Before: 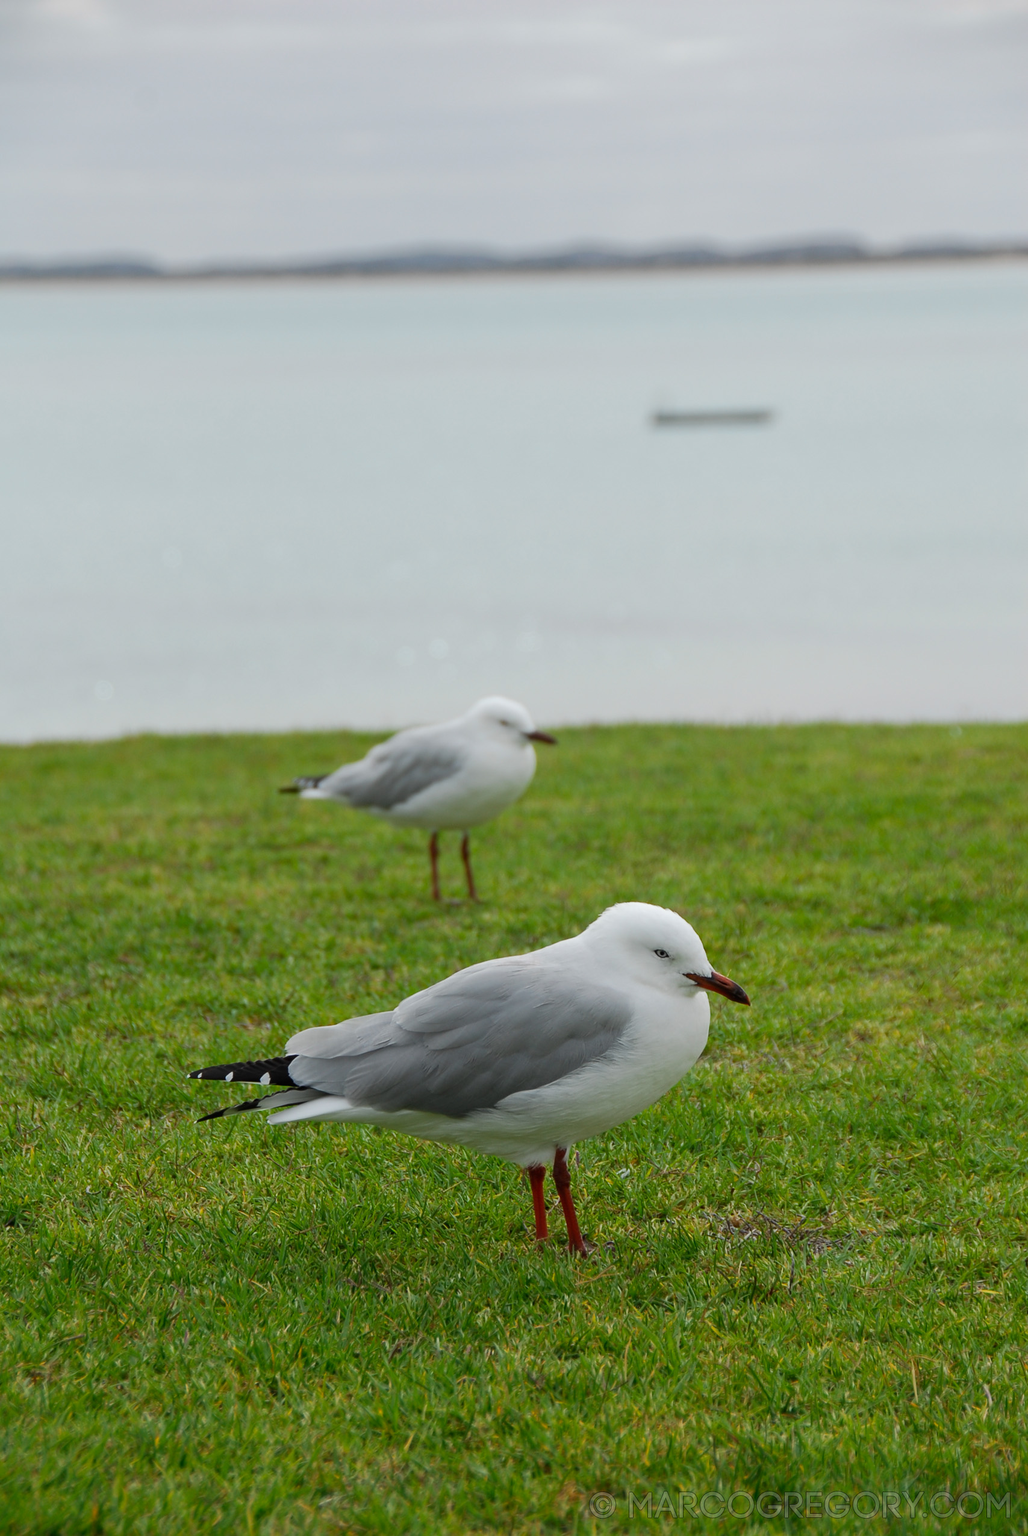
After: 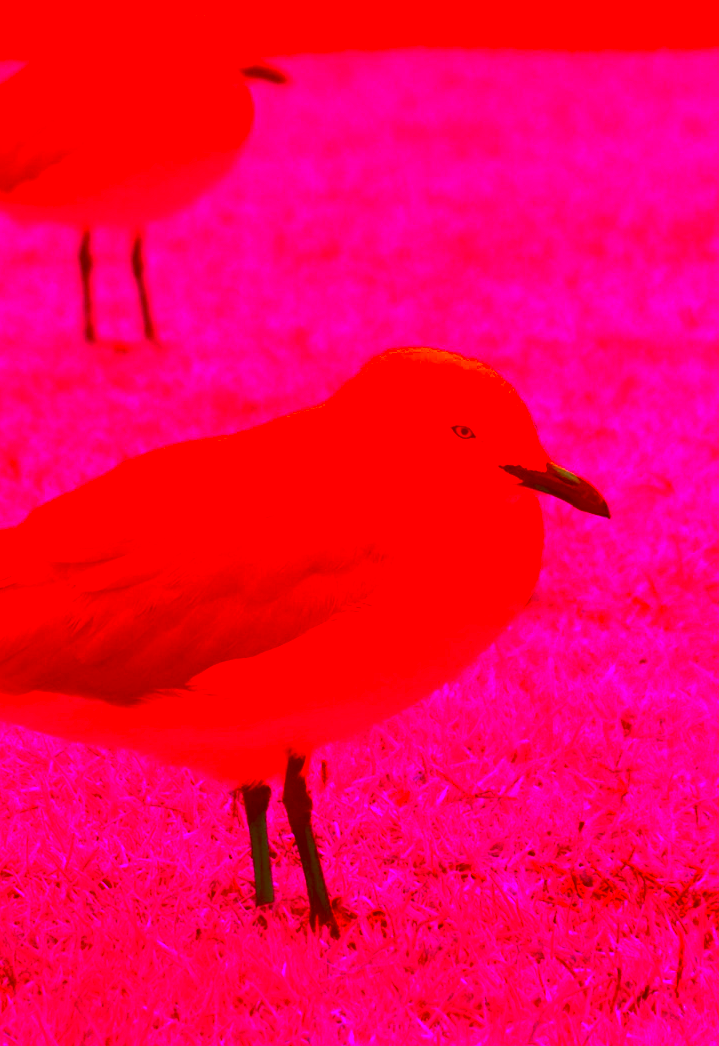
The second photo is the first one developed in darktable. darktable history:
crop: left 37.221%, top 45.169%, right 20.63%, bottom 13.777%
color correction: highlights a* -39.68, highlights b* -40, shadows a* -40, shadows b* -40, saturation -3
